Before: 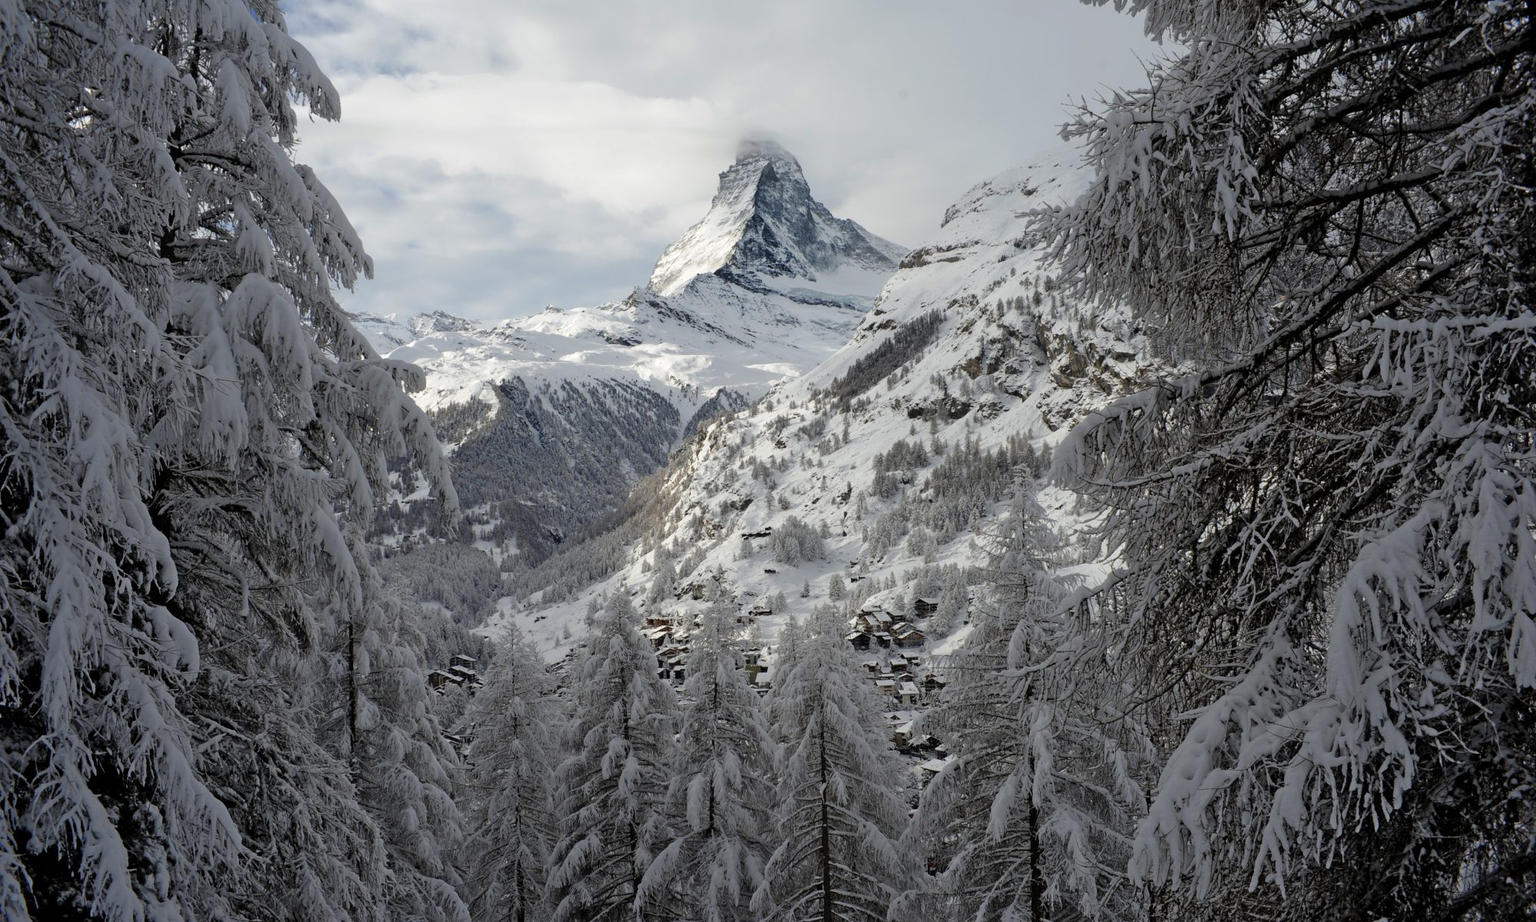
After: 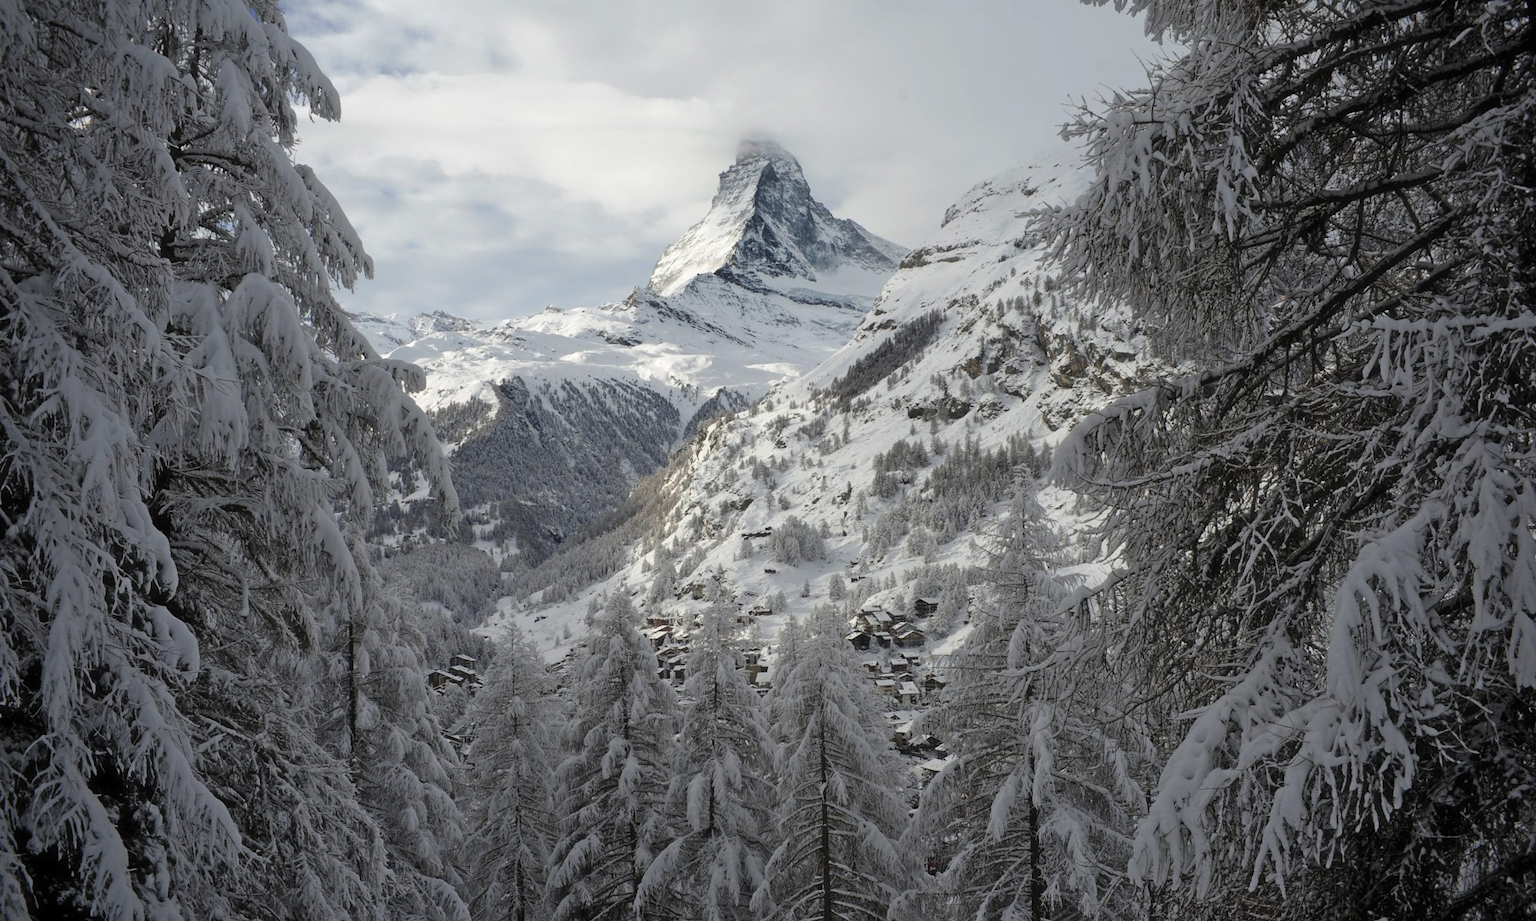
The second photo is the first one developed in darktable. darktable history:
vignetting: on, module defaults
haze removal: strength -0.05
